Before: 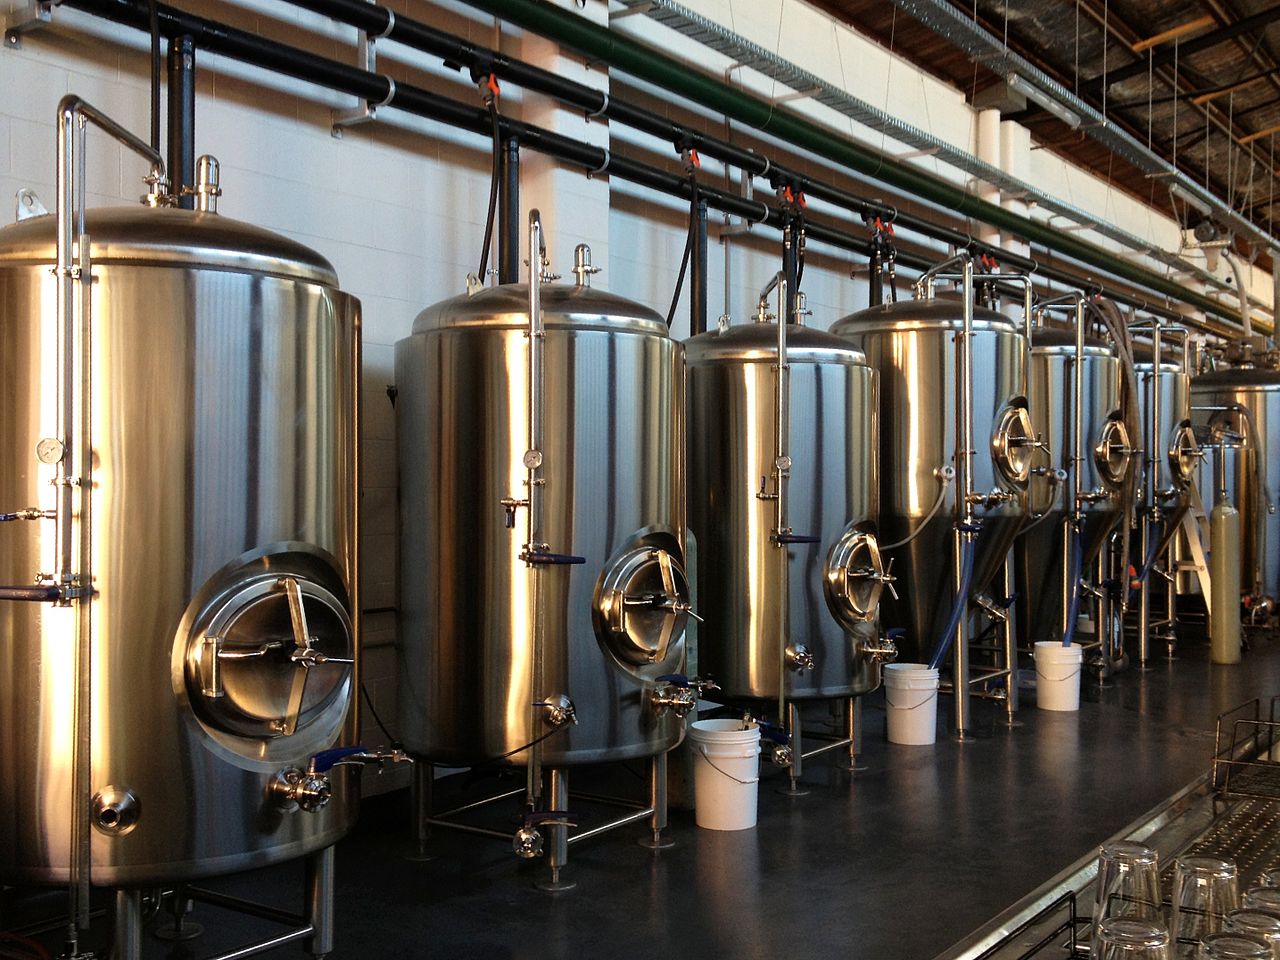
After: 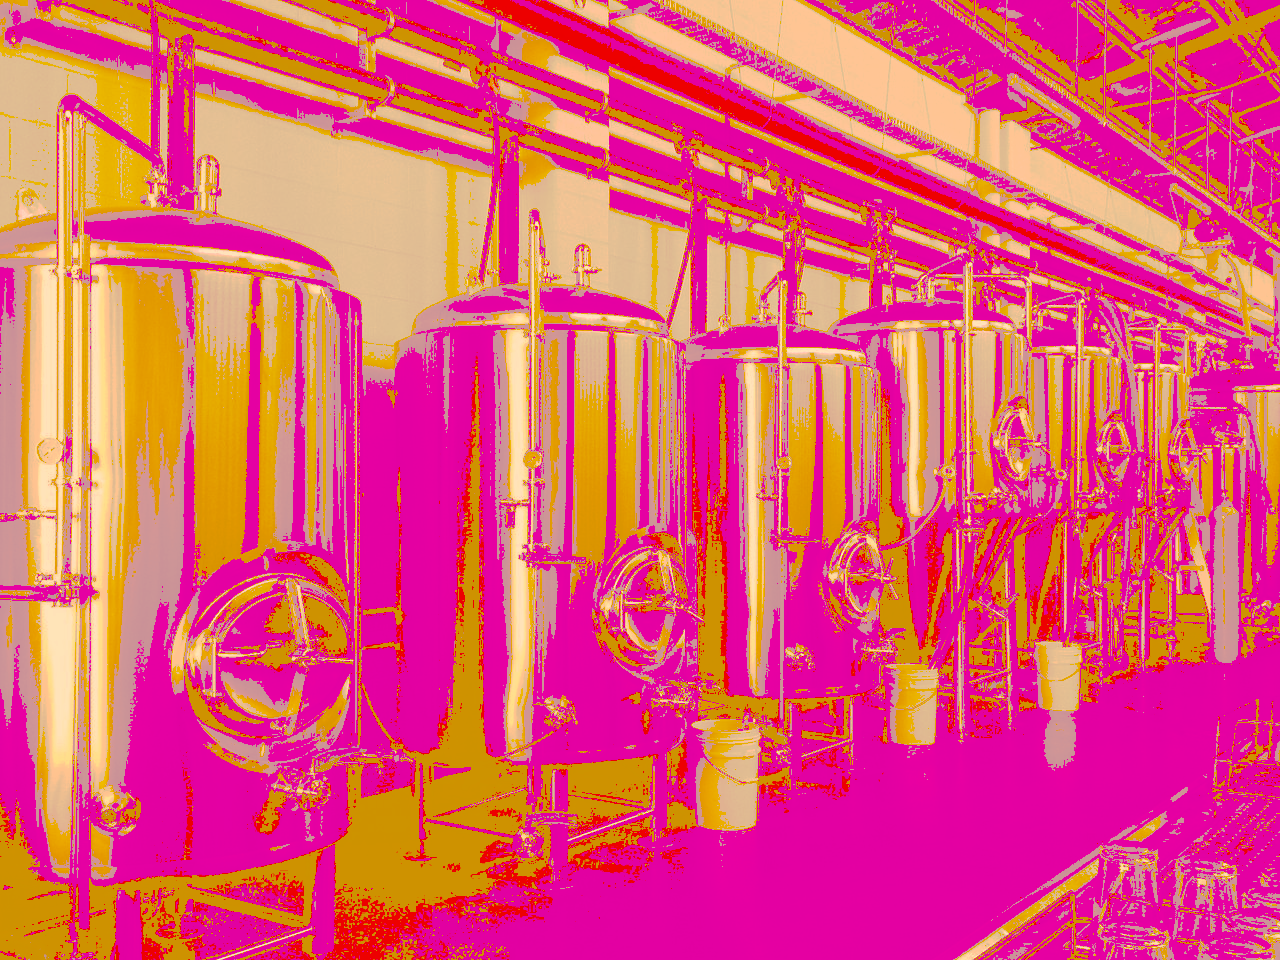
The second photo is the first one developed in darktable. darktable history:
tone curve: curves: ch0 [(0, 0) (0.003, 0.626) (0.011, 0.626) (0.025, 0.63) (0.044, 0.631) (0.069, 0.632) (0.1, 0.636) (0.136, 0.637) (0.177, 0.641) (0.224, 0.642) (0.277, 0.646) (0.335, 0.649) (0.399, 0.661) (0.468, 0.679) (0.543, 0.702) (0.623, 0.732) (0.709, 0.769) (0.801, 0.804) (0.898, 0.847) (1, 1)], preserve colors none
color look up table: target L [96.74, 83.39, 86.01, 82.92, 76.73, 58.95, 56.04, 55.84, 52.48, 35.34, 32.72, 61.08, 60.89, 55.63, 43.79, 43.55, 43.32, 35.49, 36.33, 34.59, 32.89, 94.27, 89.85, 89.8, 73.07, 76.59, 62.61, 76.68, 74.14, 57.32, 59.88, 72.71, 74.07, 56.88, 49.68, 38.14, 35.79, 49.4, 35.88, 36.94, 41.58, 32.95, 32.4, 88.42, 72.96, 68.86, 45.76, 35.14, 31.28], target a [12.44, -9.082, 20.74, -4.141, 20.21, 40.89, 28.37, 37.66, 36.79, 86.56, 88, 43.05, 55.14, 65.47, 108.26, 105.1, 106.34, 93.08, 94.64, 91.42, 88.34, 19.77, 34.81, 32.84, 27.2, 40.72, 63.93, 31.08, 51.32, 45.11, 49.06, 43.48, 38.24, 57.53, 81.81, 94.72, 92.33, 65.42, 93.79, 95.74, 93.43, 88.44, 87.45, 9.527, 12.81, 29.86, 68.45, 91.2, 85.39], target b [50.24, 143.02, 147.52, 142.56, 131.87, 101.26, 96.26, 95.82, 90.2, 60.64, 56.14, 104.96, 104.49, 95.61, 75.19, 74.76, 74.24, 60.92, 62.32, 59.36, 56.43, 45.56, 35.31, 36.33, 125.22, 30.35, 107.27, 32.69, 13.26, 98.35, 102.59, 15.05, 16.84, 97.3, 84.91, 65.41, 61.36, 84.53, 61.47, 63.24, 70.95, 56.47, 55.59, 34.53, 125.04, 117.81, 78.38, 60.2, 53.68], num patches 49
